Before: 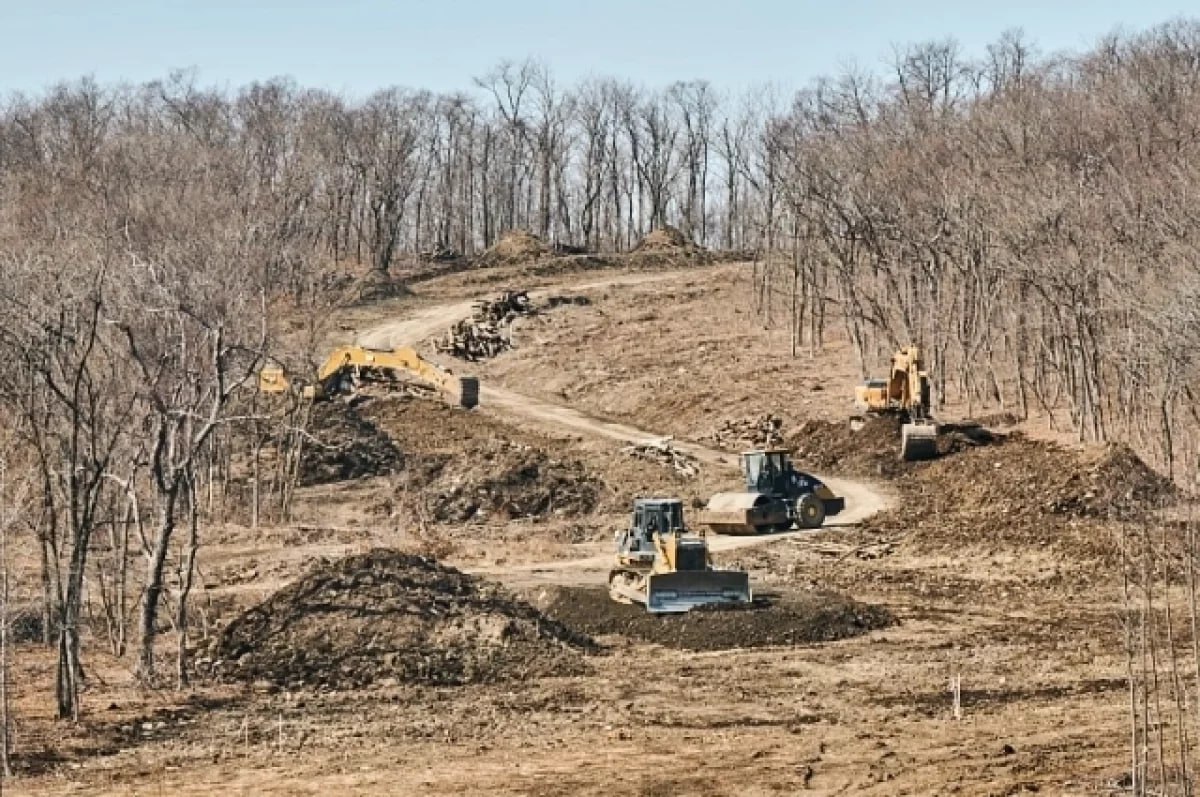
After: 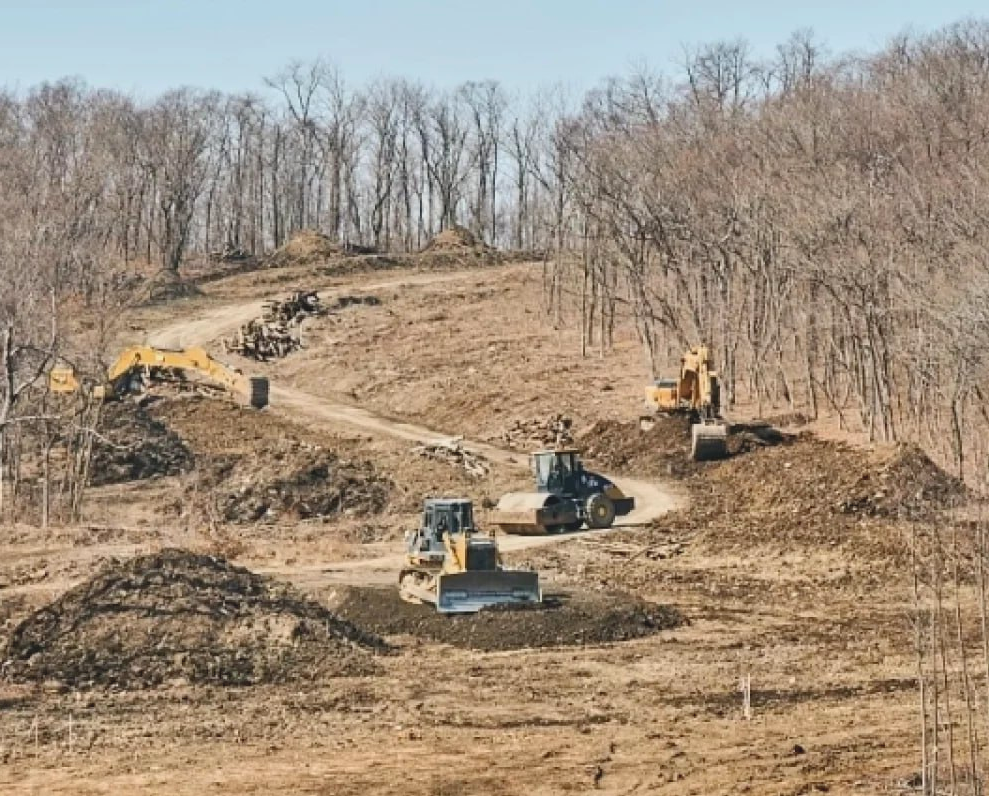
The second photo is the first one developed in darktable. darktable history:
contrast brightness saturation: contrast -0.103, brightness 0.051, saturation 0.083
crop: left 17.543%, bottom 0.047%
